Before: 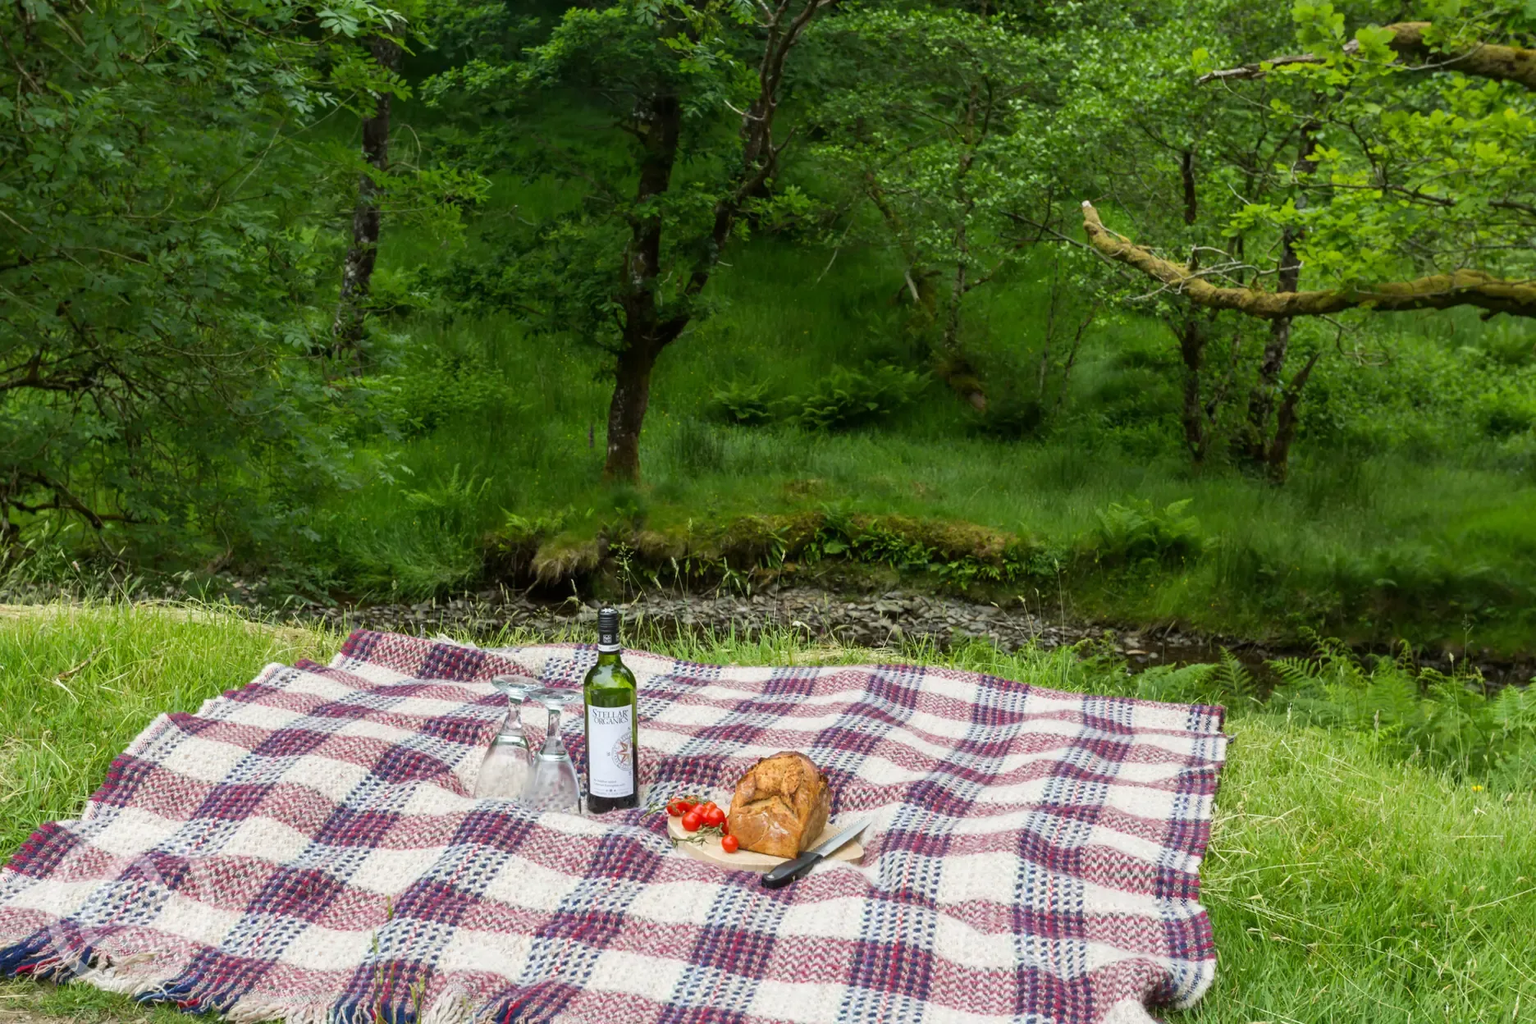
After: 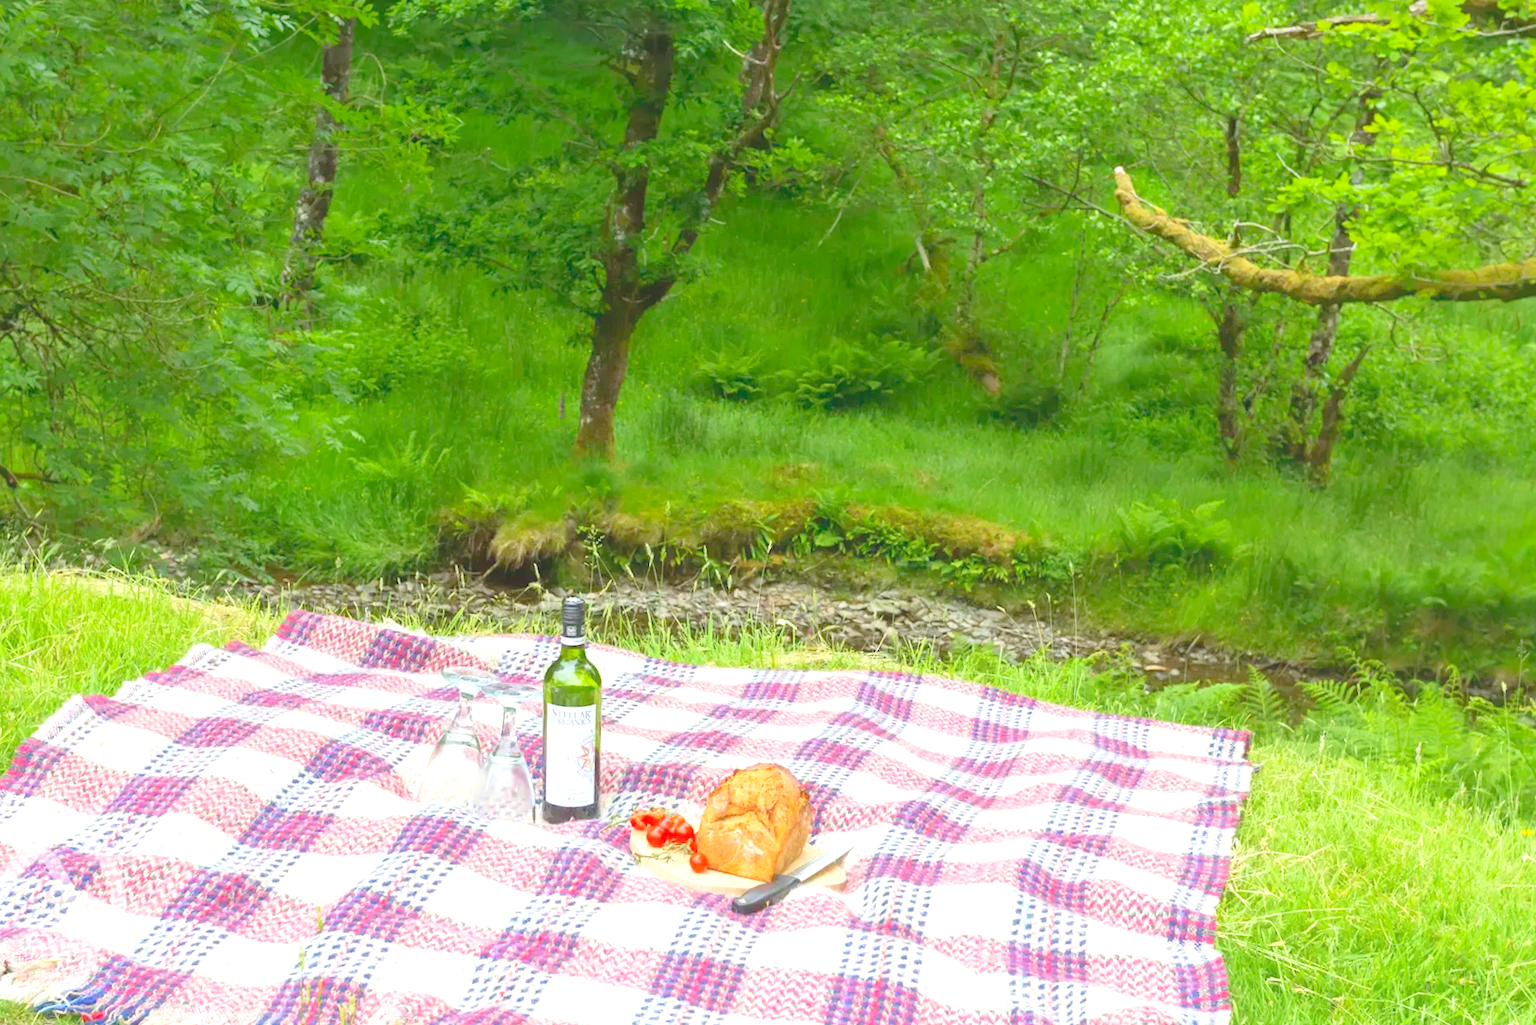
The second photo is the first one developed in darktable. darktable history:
levels: levels [0, 0.397, 0.955]
crop and rotate: angle -2.17°, left 3.155%, top 3.709%, right 1.38%, bottom 0.647%
exposure: black level correction 0, exposure 1.019 EV, compensate highlight preservation false
local contrast: detail 72%
